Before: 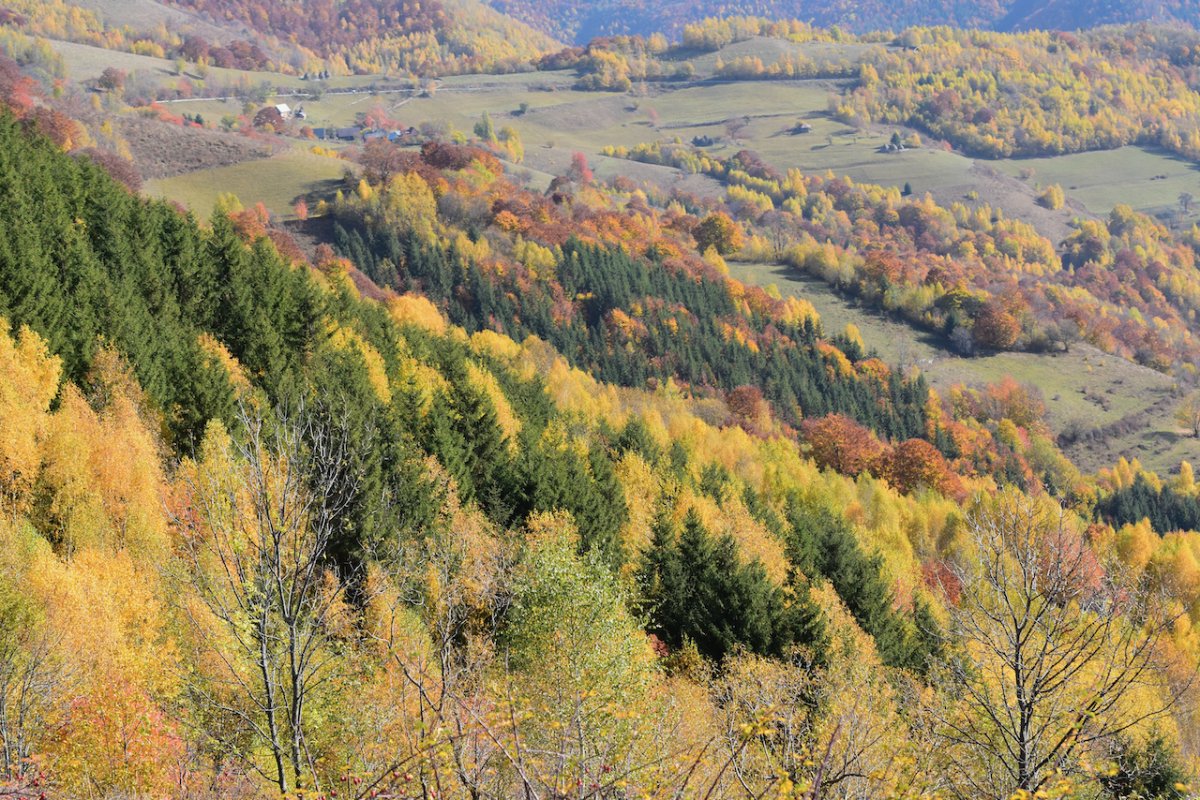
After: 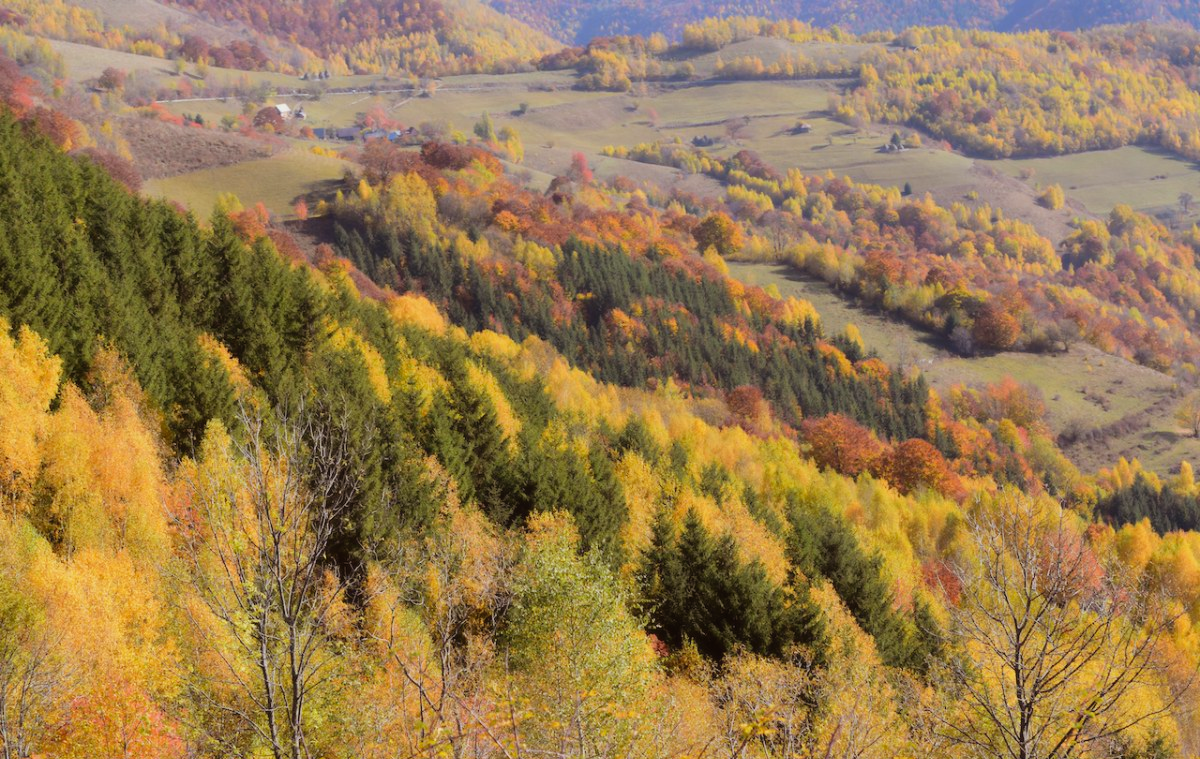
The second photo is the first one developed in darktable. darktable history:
contrast equalizer: octaves 7, y [[0.502, 0.505, 0.512, 0.529, 0.564, 0.588], [0.5 ×6], [0.502, 0.505, 0.512, 0.529, 0.564, 0.588], [0, 0.001, 0.001, 0.004, 0.008, 0.011], [0, 0.001, 0.001, 0.004, 0.008, 0.011]], mix -1
rgb levels: mode RGB, independent channels, levels [[0, 0.5, 1], [0, 0.521, 1], [0, 0.536, 1]]
crop and rotate: top 0%, bottom 5.097%
